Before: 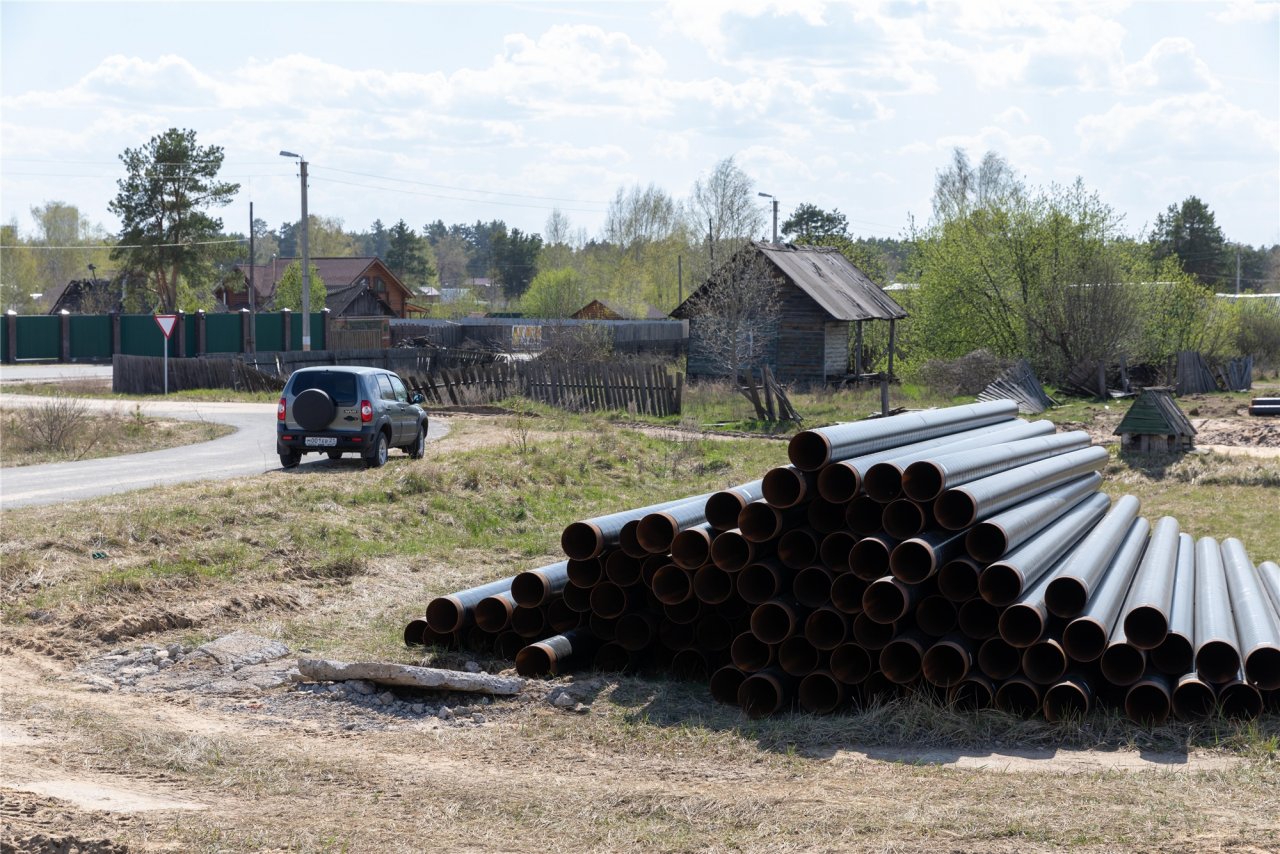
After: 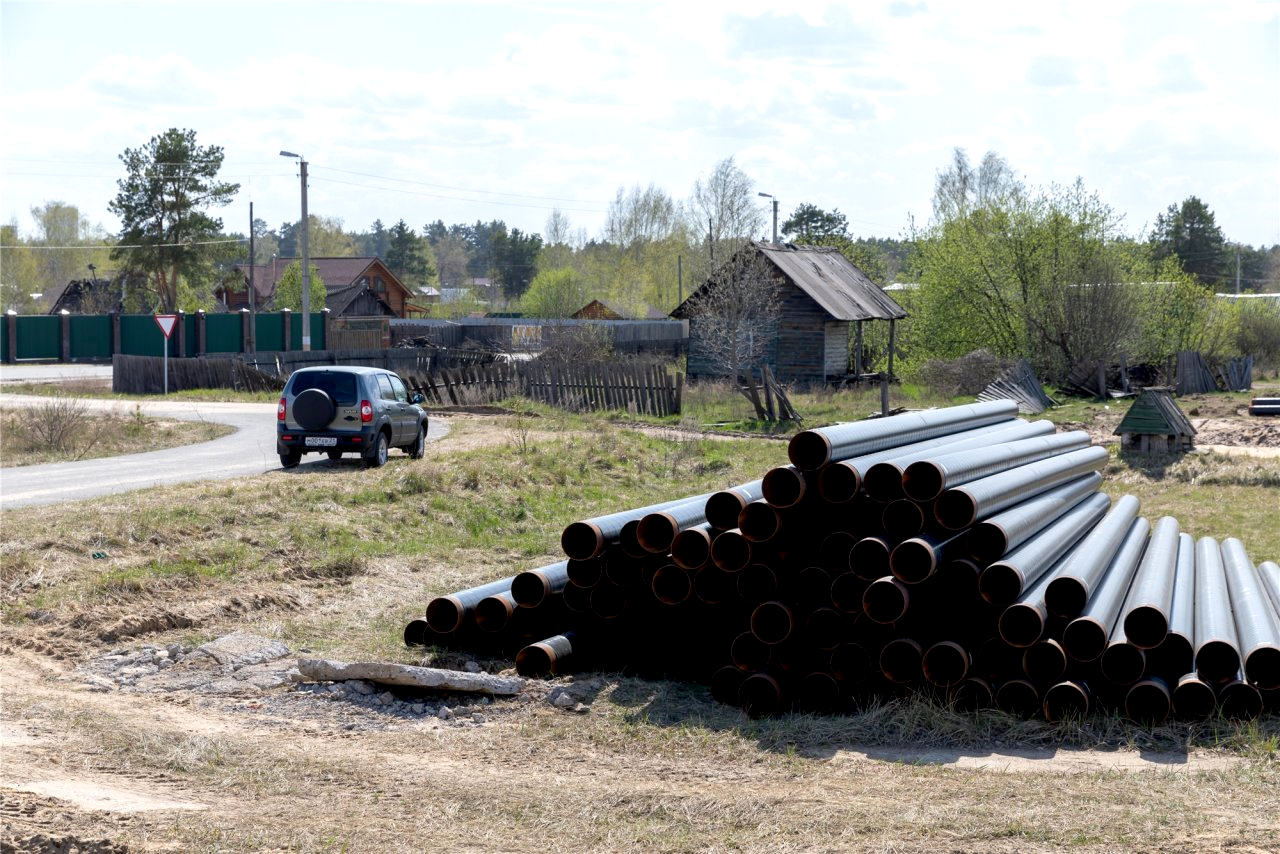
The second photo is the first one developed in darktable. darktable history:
exposure: black level correction 0.007, exposure 0.159 EV, compensate highlight preservation false
